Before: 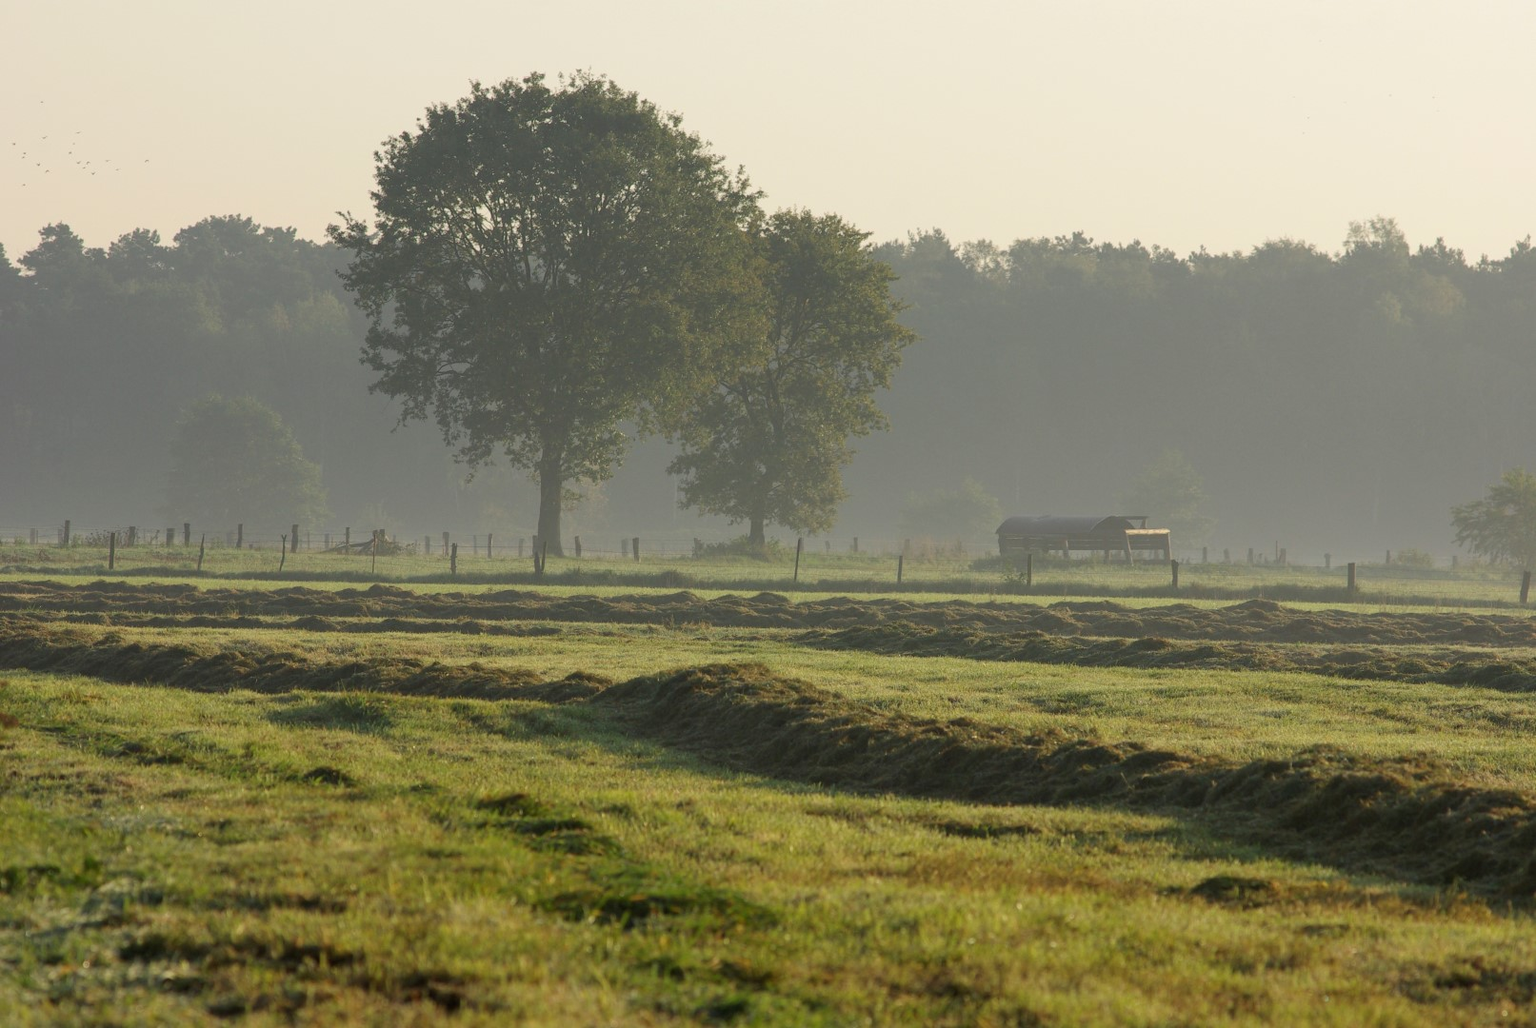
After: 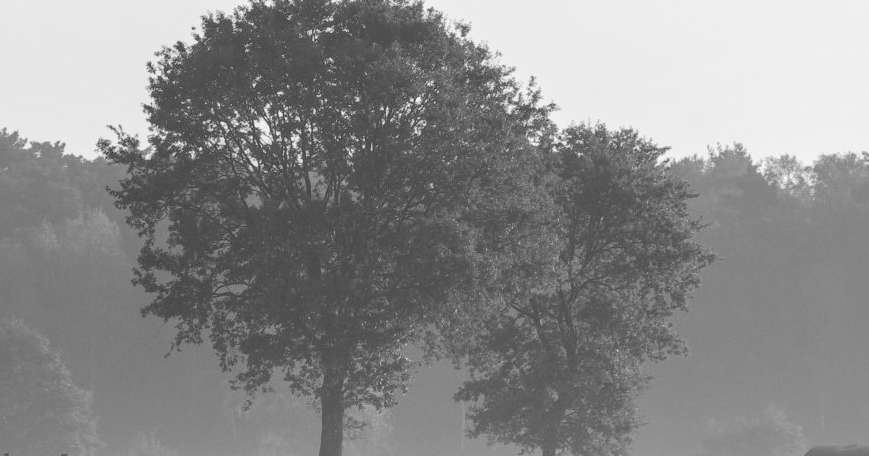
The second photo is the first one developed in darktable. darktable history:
monochrome: a -6.99, b 35.61, size 1.4
crop: left 15.306%, top 9.065%, right 30.789%, bottom 48.638%
local contrast: on, module defaults
contrast brightness saturation: contrast 0.15, brightness 0.05
